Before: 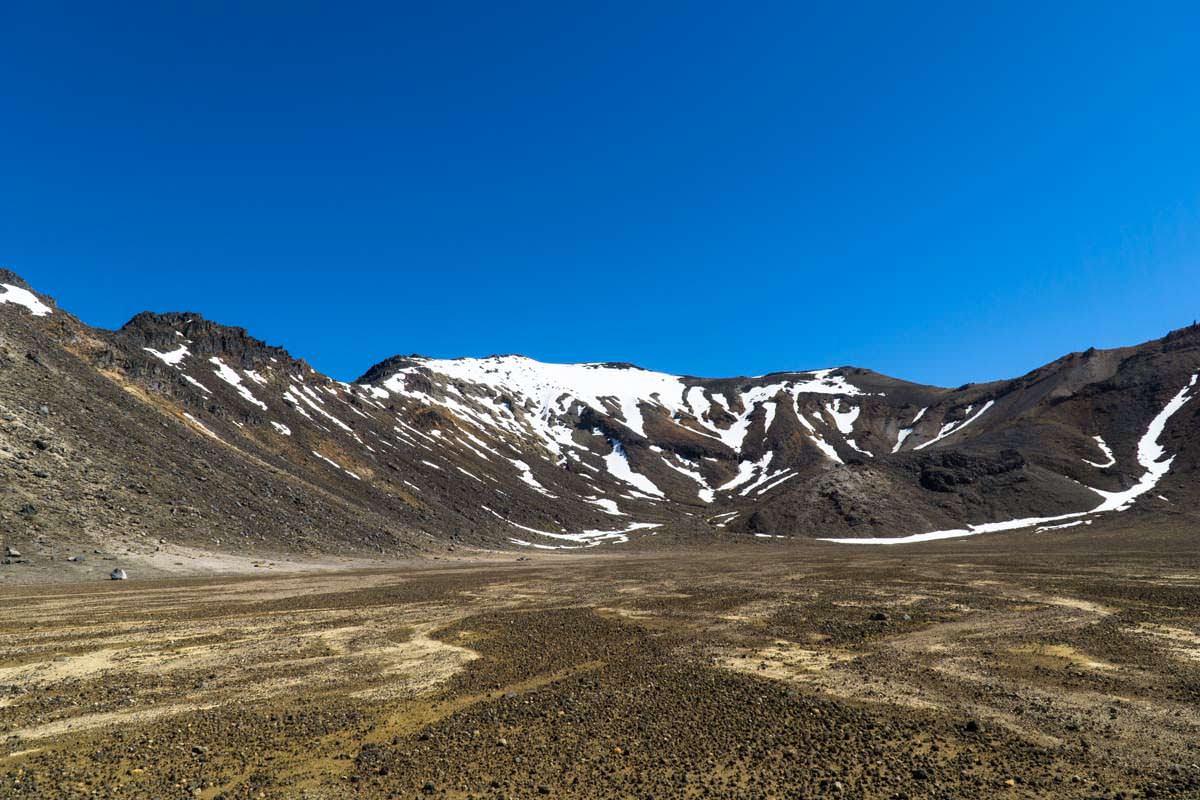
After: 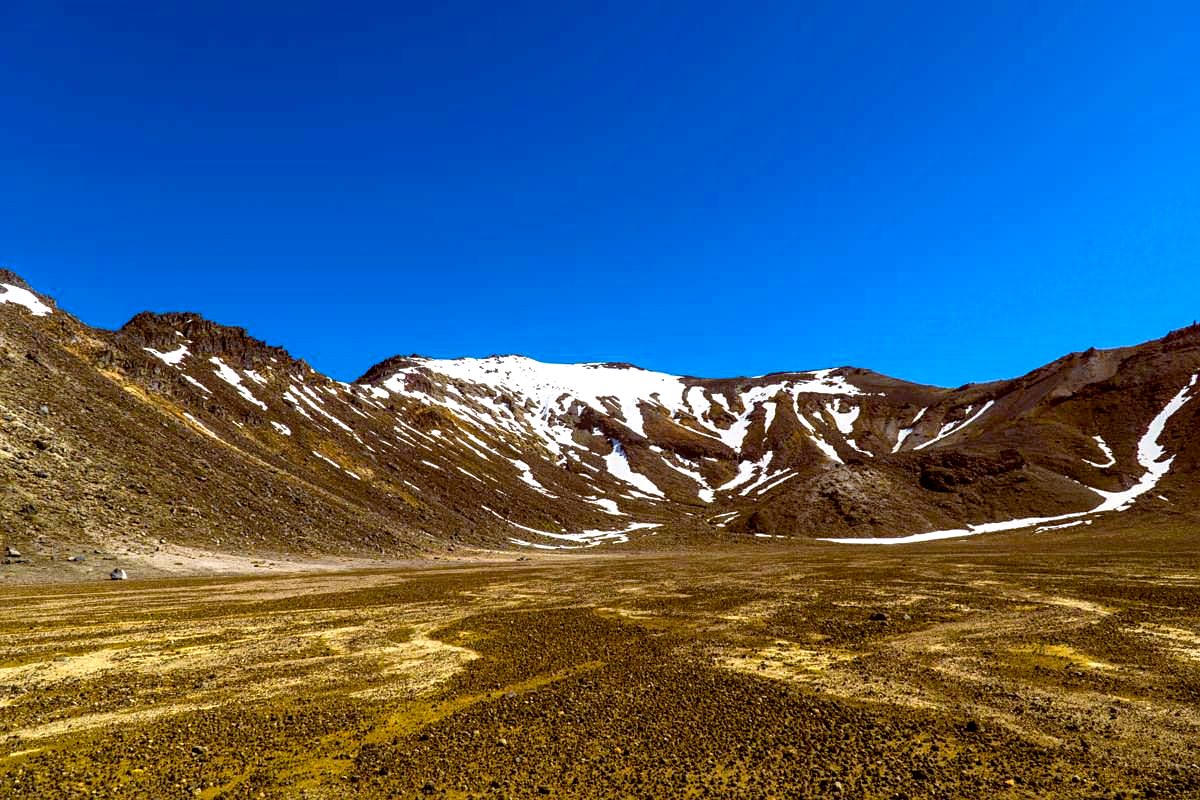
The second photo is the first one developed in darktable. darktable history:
color balance rgb: global offset › chroma 0.397%, global offset › hue 35.25°, perceptual saturation grading › global saturation 29.735%, global vibrance 30.04%, contrast 9.422%
sharpen: amount 0.207
local contrast: on, module defaults
